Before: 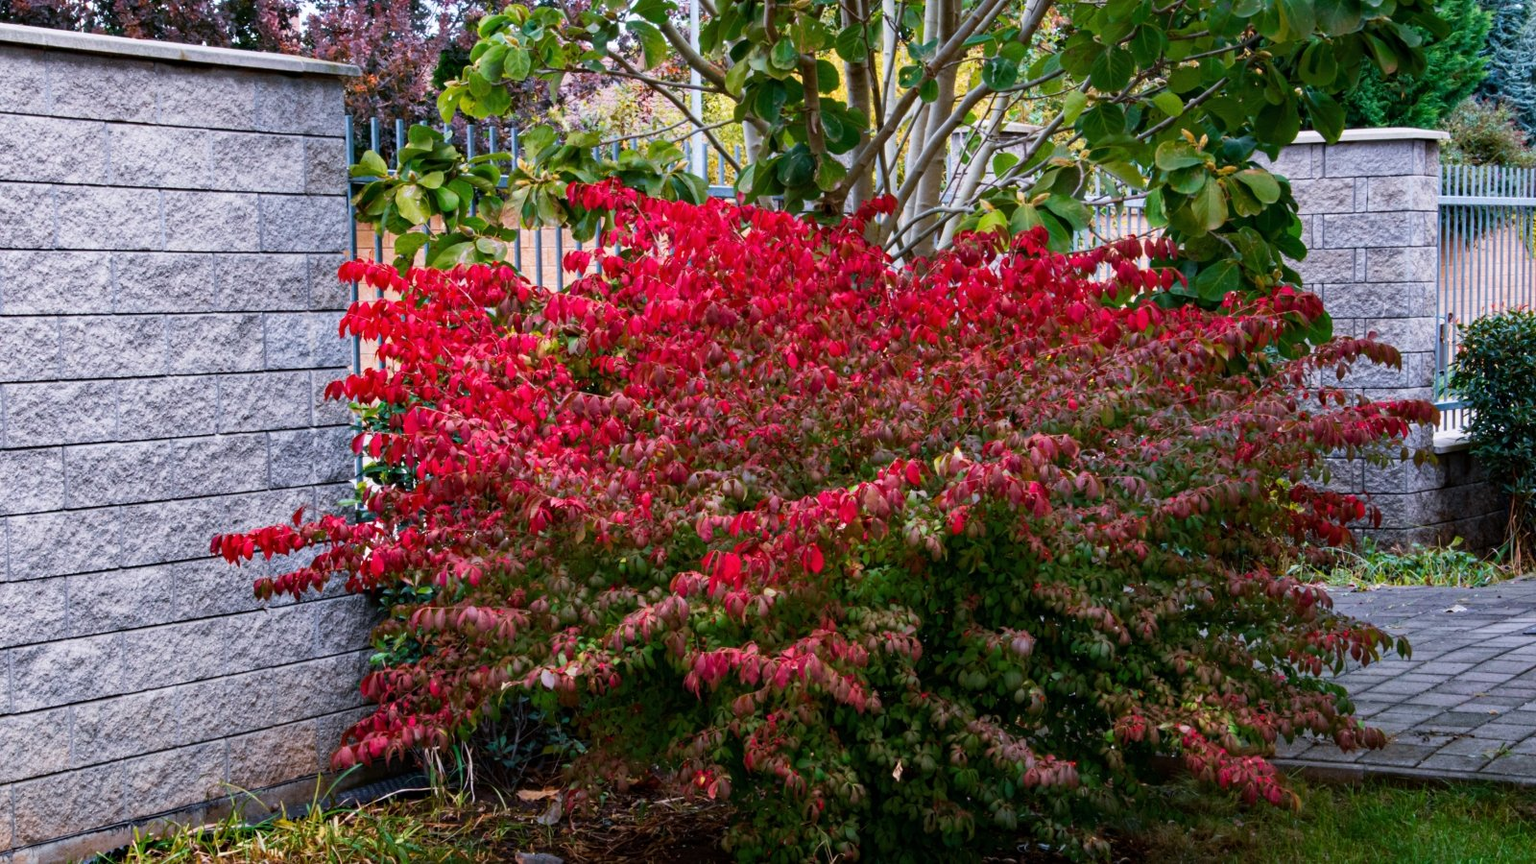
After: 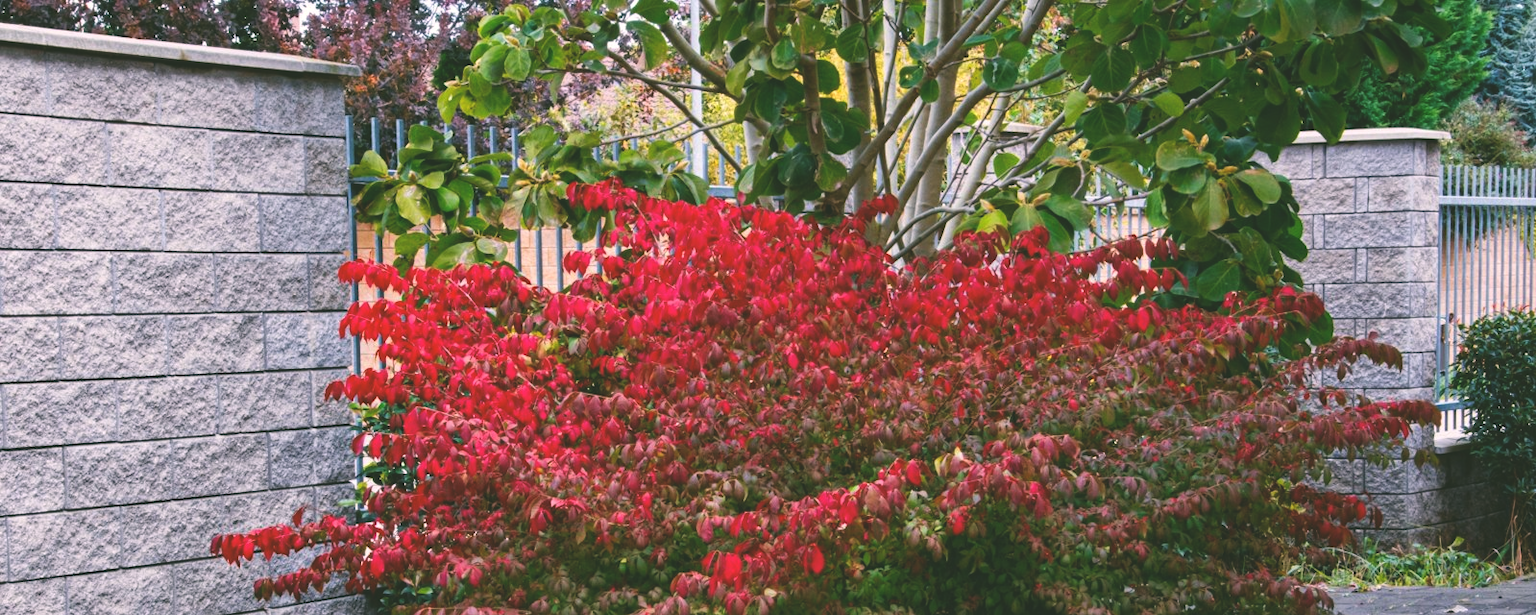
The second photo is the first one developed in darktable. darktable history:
crop: right 0%, bottom 28.738%
exposure: black level correction -0.025, exposure -0.117 EV, compensate highlight preservation false
levels: levels [0, 0.476, 0.951]
color correction: highlights a* 4.58, highlights b* 4.92, shadows a* -7.8, shadows b* 5.03
